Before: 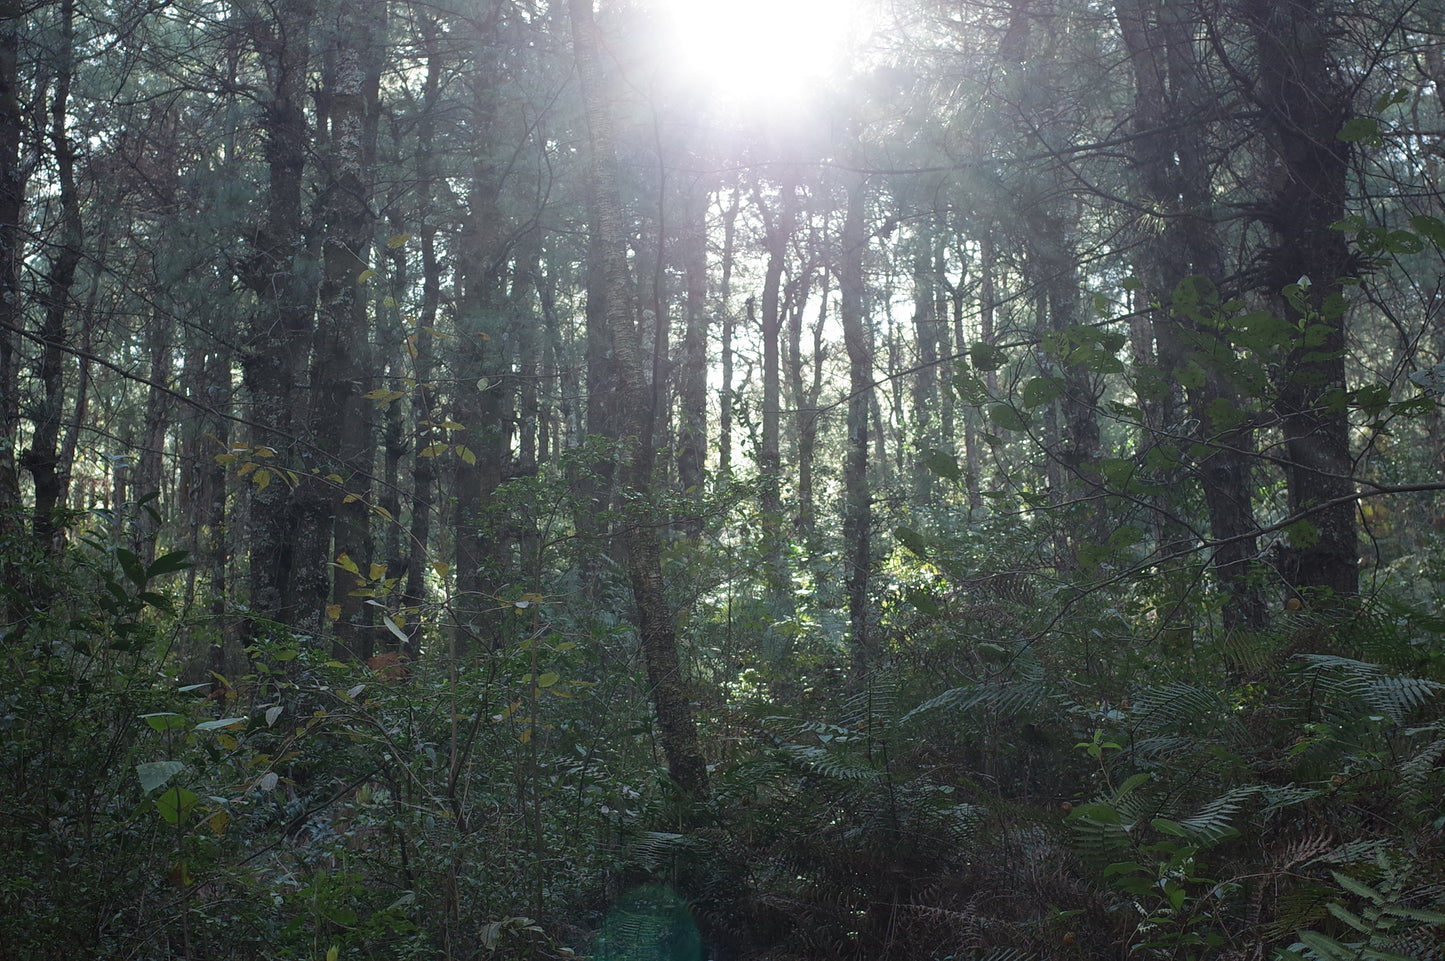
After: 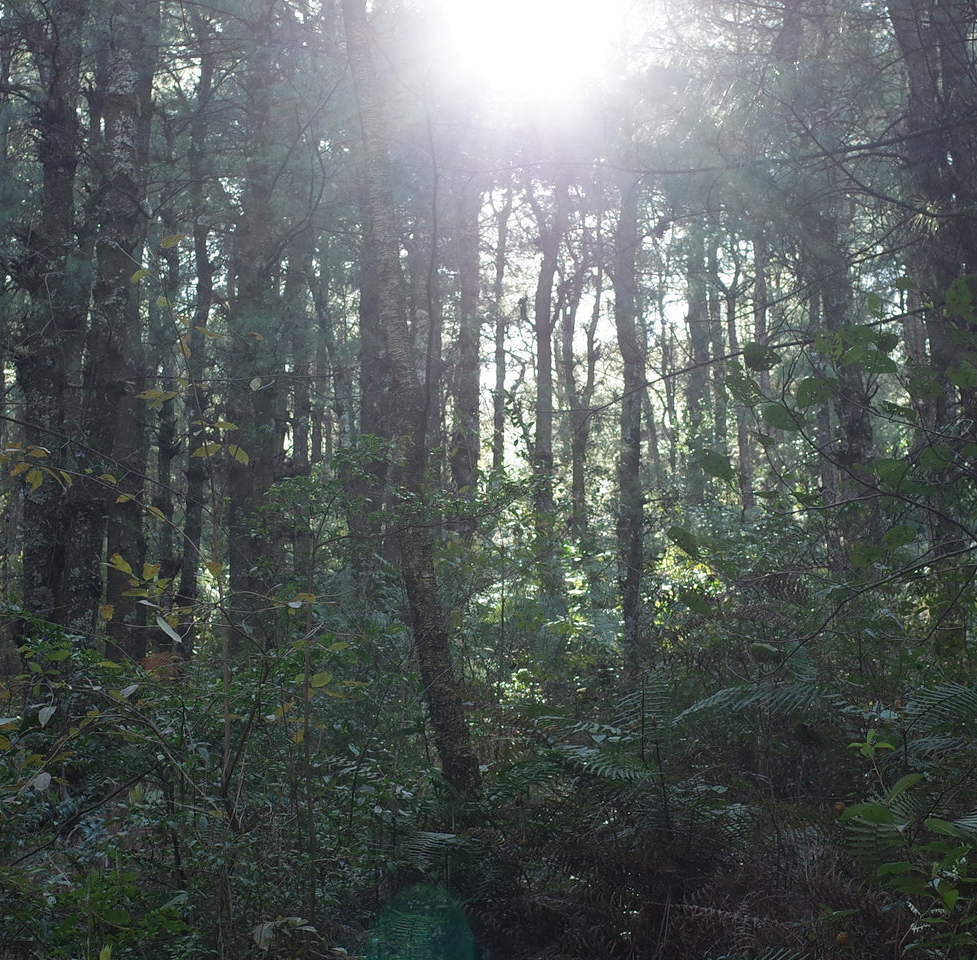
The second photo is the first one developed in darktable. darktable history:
crop and rotate: left 15.738%, right 16.634%
